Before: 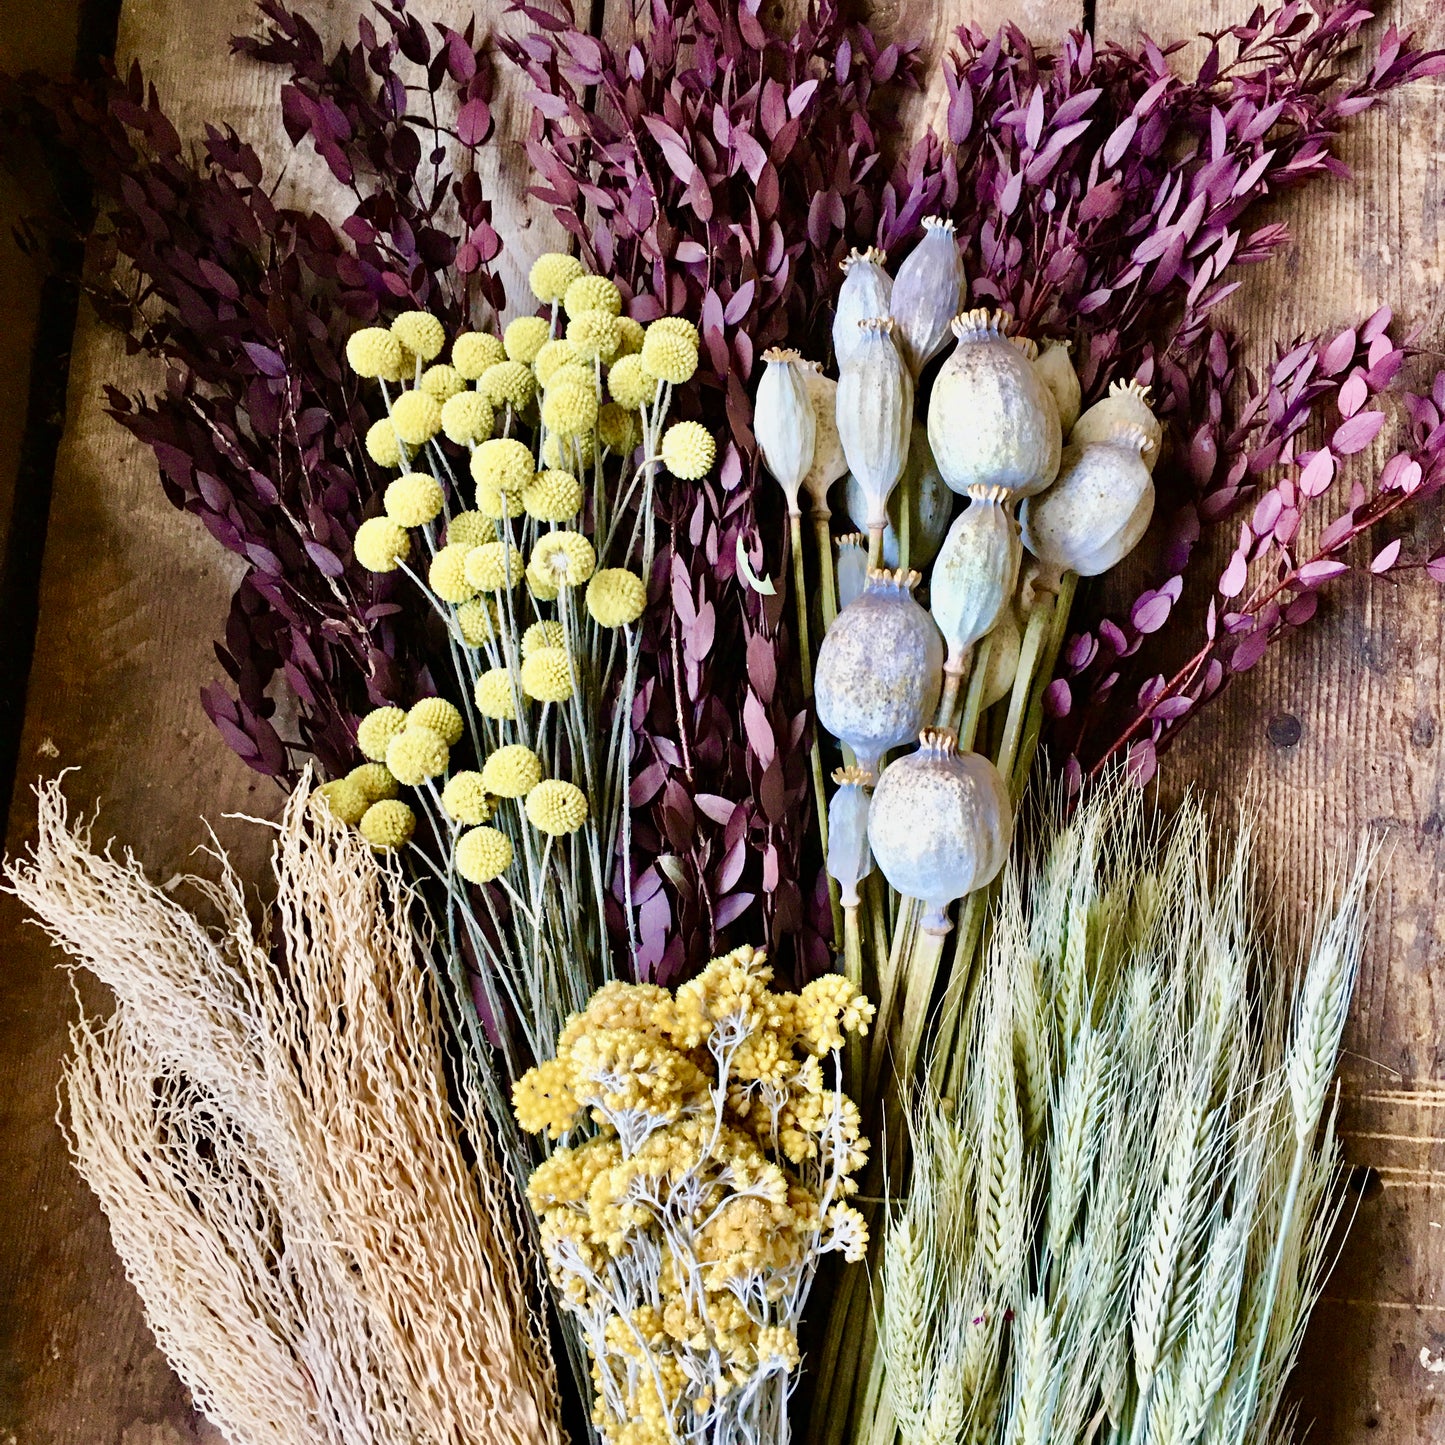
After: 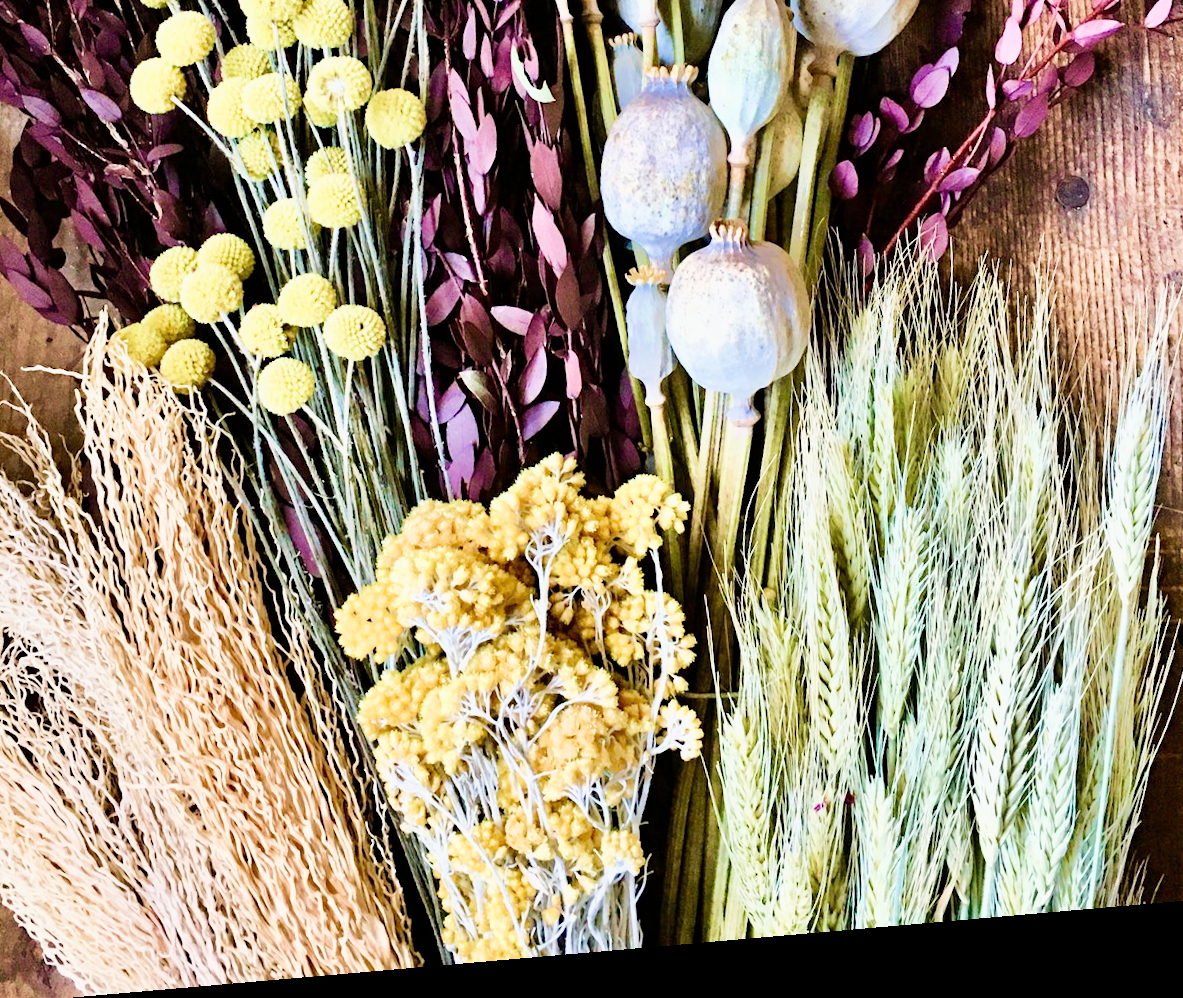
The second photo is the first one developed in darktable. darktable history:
rotate and perspective: rotation -4.98°, automatic cropping off
exposure: black level correction 0, exposure 1 EV, compensate exposure bias true, compensate highlight preservation false
crop and rotate: left 17.299%, top 35.115%, right 7.015%, bottom 1.024%
velvia: on, module defaults
filmic rgb: black relative exposure -8.15 EV, white relative exposure 3.76 EV, hardness 4.46
